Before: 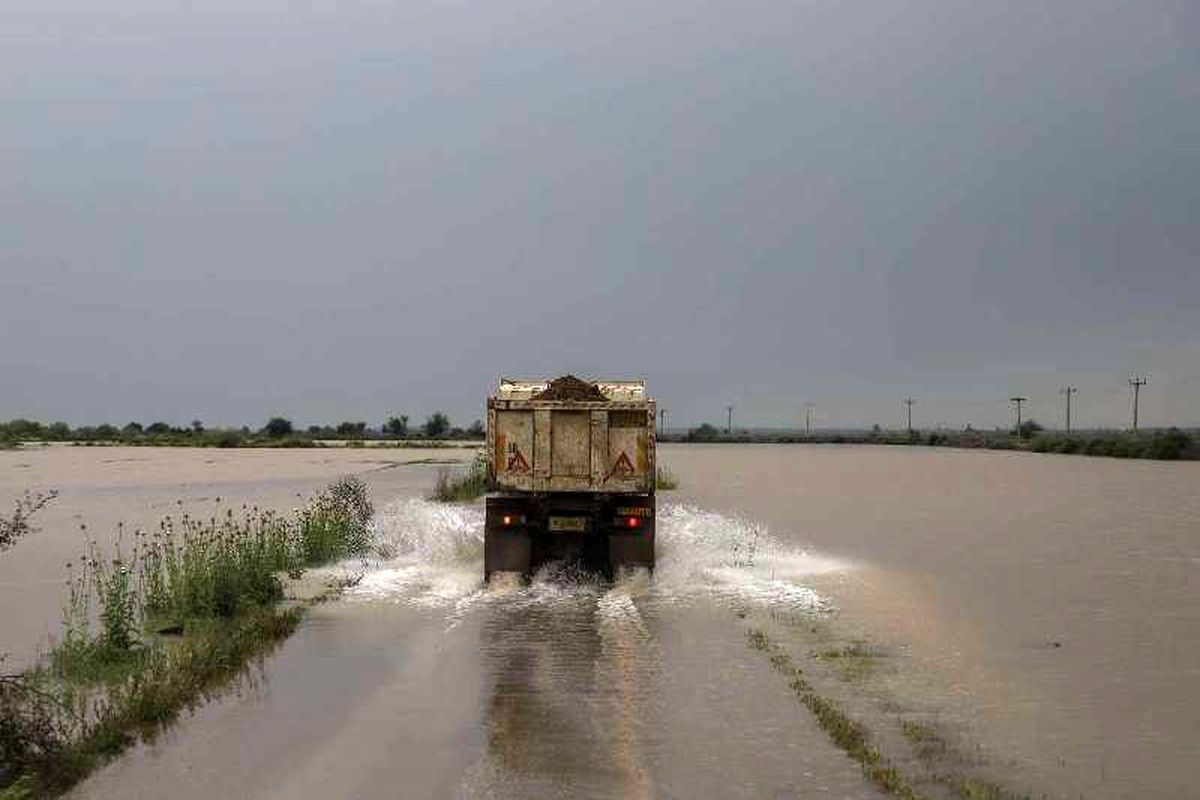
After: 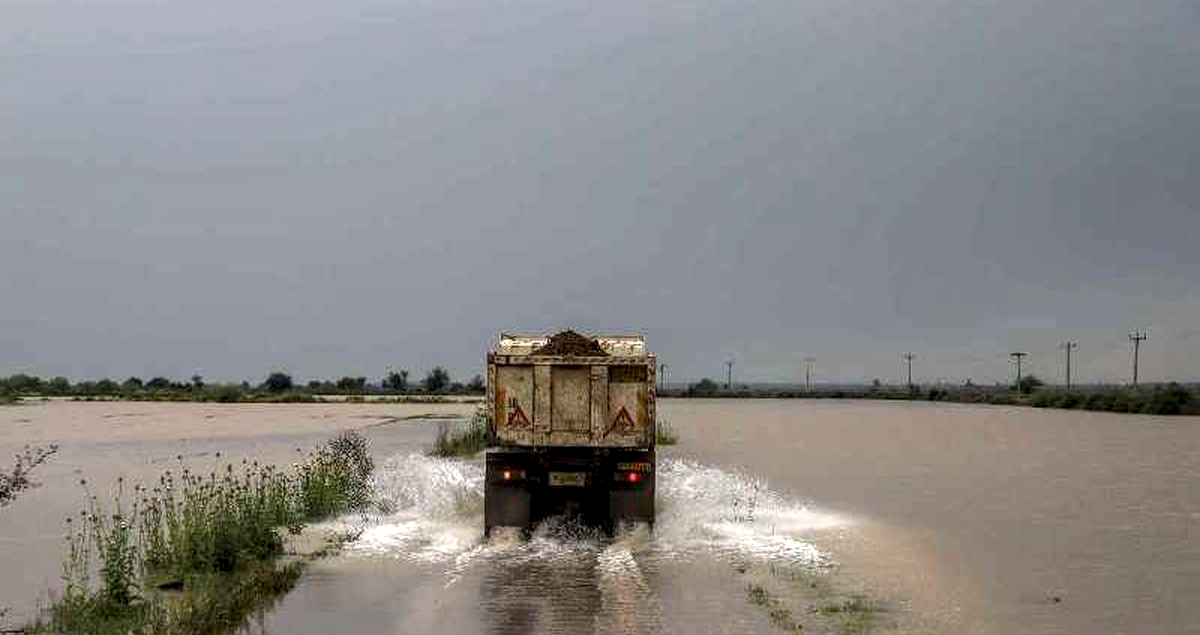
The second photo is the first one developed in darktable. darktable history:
crop and rotate: top 5.667%, bottom 14.937%
local contrast: detail 130%
